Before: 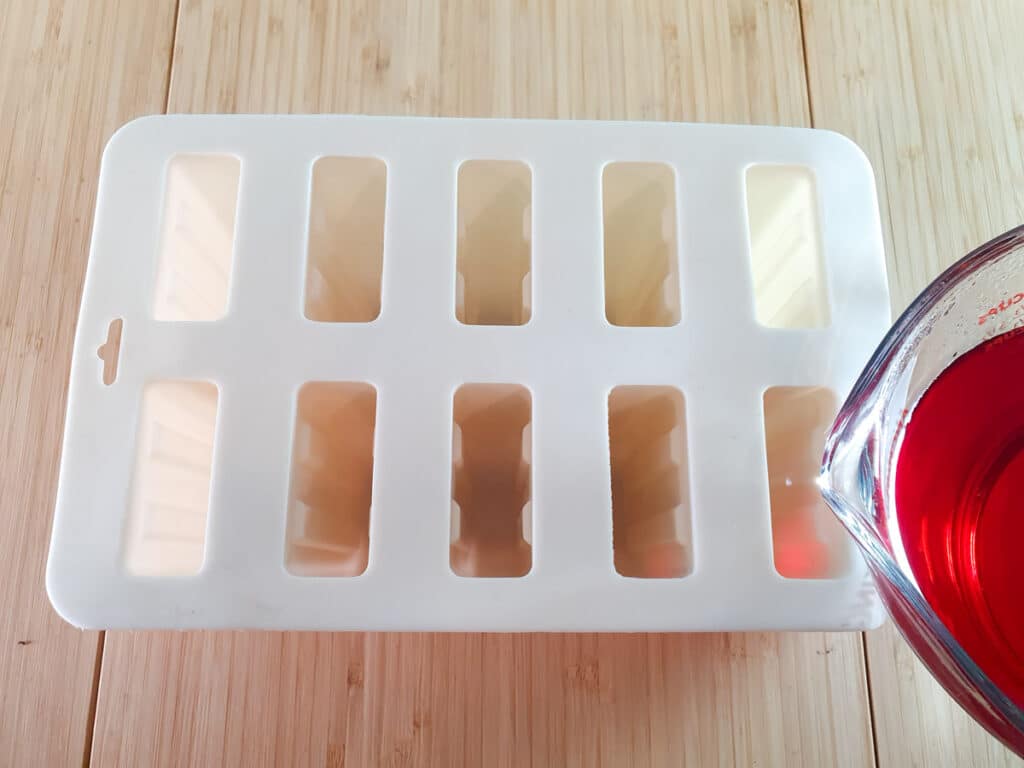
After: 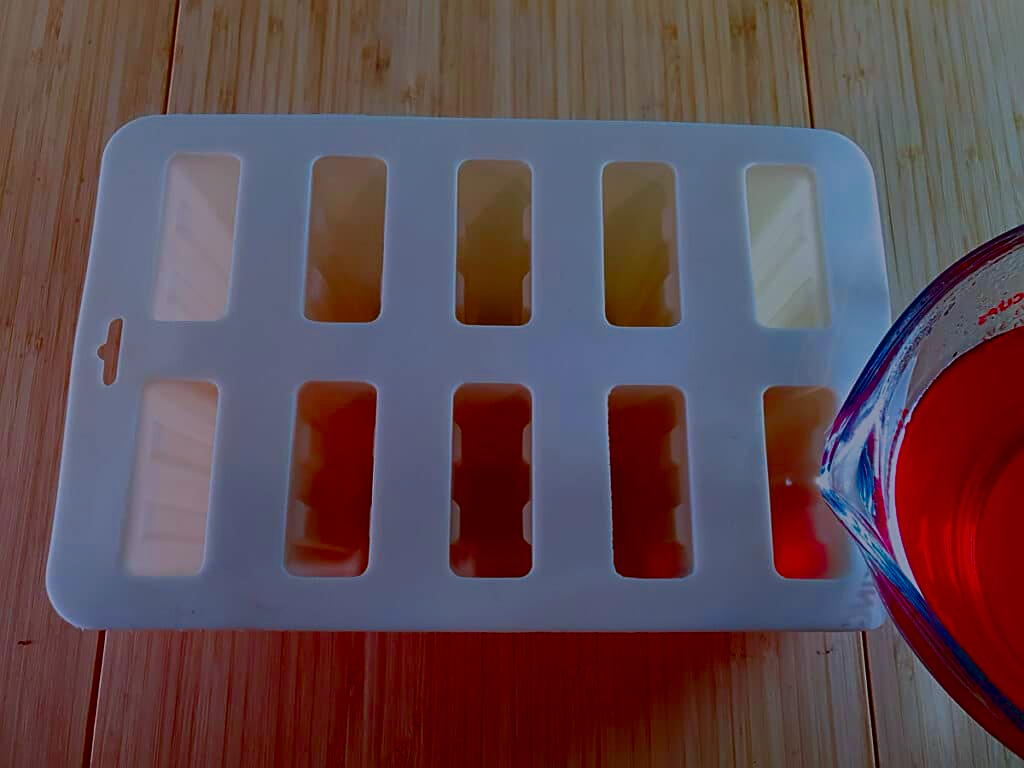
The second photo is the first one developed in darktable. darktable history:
color calibration: illuminant as shot in camera, x 0.358, y 0.373, temperature 4628.91 K, saturation algorithm version 1 (2020)
contrast brightness saturation: brightness -0.993, saturation 0.997
sharpen: on, module defaults
filmic rgb: black relative exposure -7.65 EV, white relative exposure 4.56 EV, hardness 3.61, color science v6 (2022)
